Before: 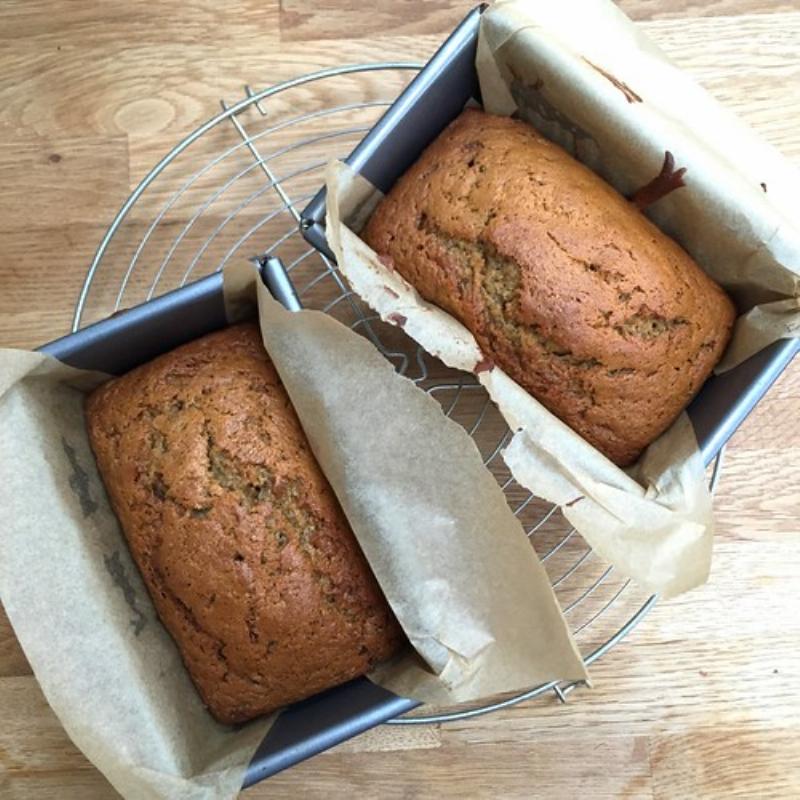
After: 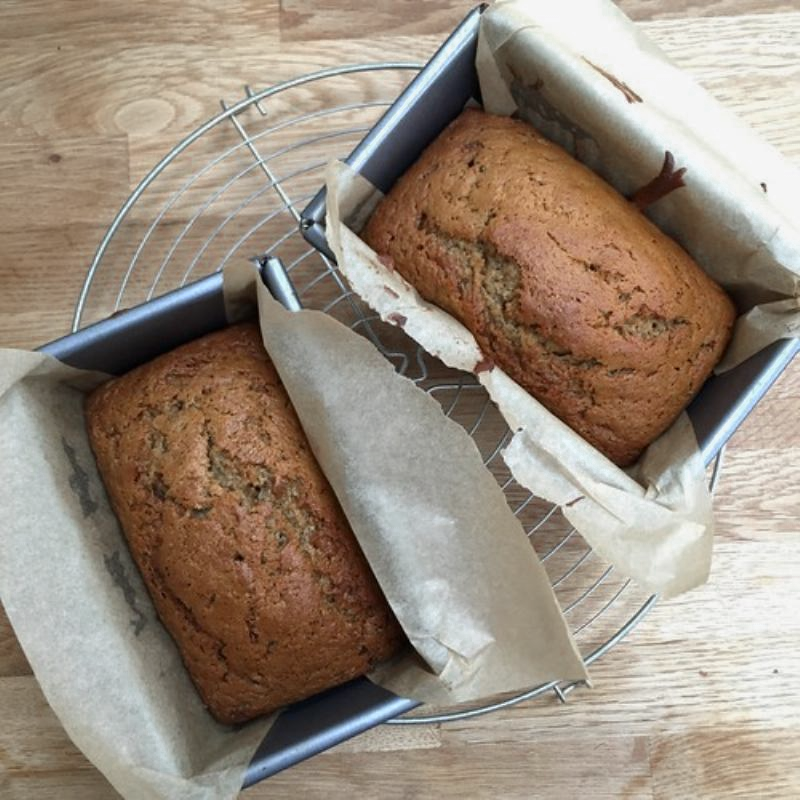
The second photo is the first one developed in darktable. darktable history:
shadows and highlights: shadows -20.15, white point adjustment -2.08, highlights -34.94
color zones: curves: ch0 [(0, 0.5) (0.125, 0.4) (0.25, 0.5) (0.375, 0.4) (0.5, 0.4) (0.625, 0.6) (0.75, 0.6) (0.875, 0.5)]; ch1 [(0, 0.35) (0.125, 0.45) (0.25, 0.35) (0.375, 0.35) (0.5, 0.35) (0.625, 0.35) (0.75, 0.45) (0.875, 0.35)]; ch2 [(0, 0.6) (0.125, 0.5) (0.25, 0.5) (0.375, 0.6) (0.5, 0.6) (0.625, 0.5) (0.75, 0.5) (0.875, 0.5)]
